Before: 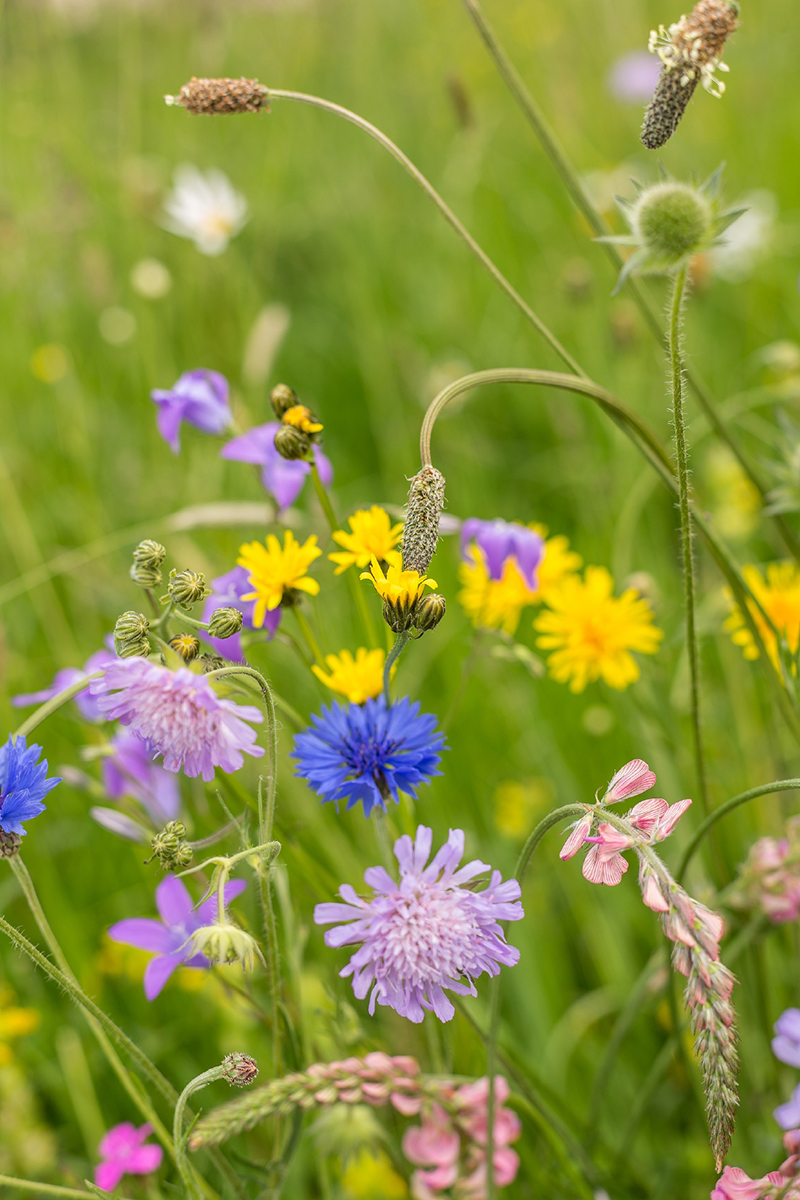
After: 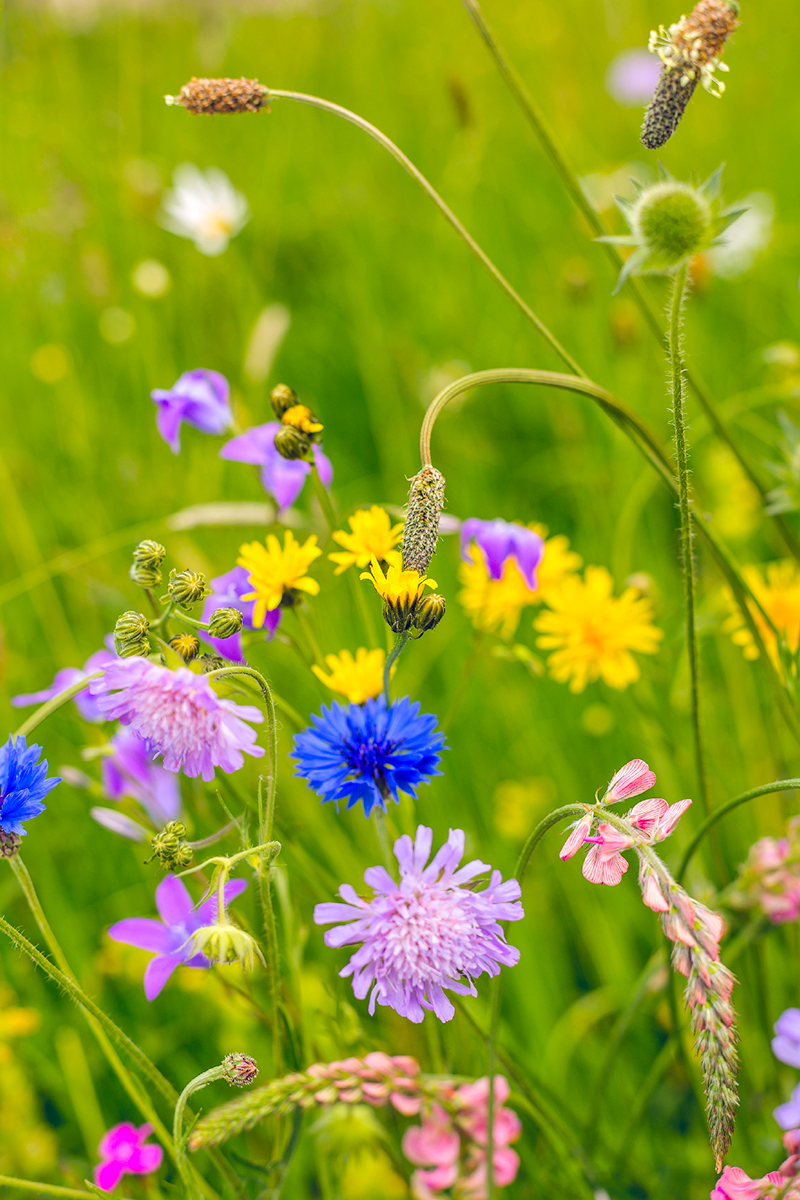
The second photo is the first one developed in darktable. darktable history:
local contrast: mode bilateral grid, contrast 25, coarseness 50, detail 123%, midtone range 0.2
color balance rgb: global offset › luminance -0.273%, global offset › chroma 0.307%, global offset › hue 261.06°, linear chroma grading › global chroma 9.92%, perceptual saturation grading › global saturation 29.671%, perceptual brilliance grading › mid-tones 10.808%, perceptual brilliance grading › shadows 14.155%, global vibrance 14.782%
